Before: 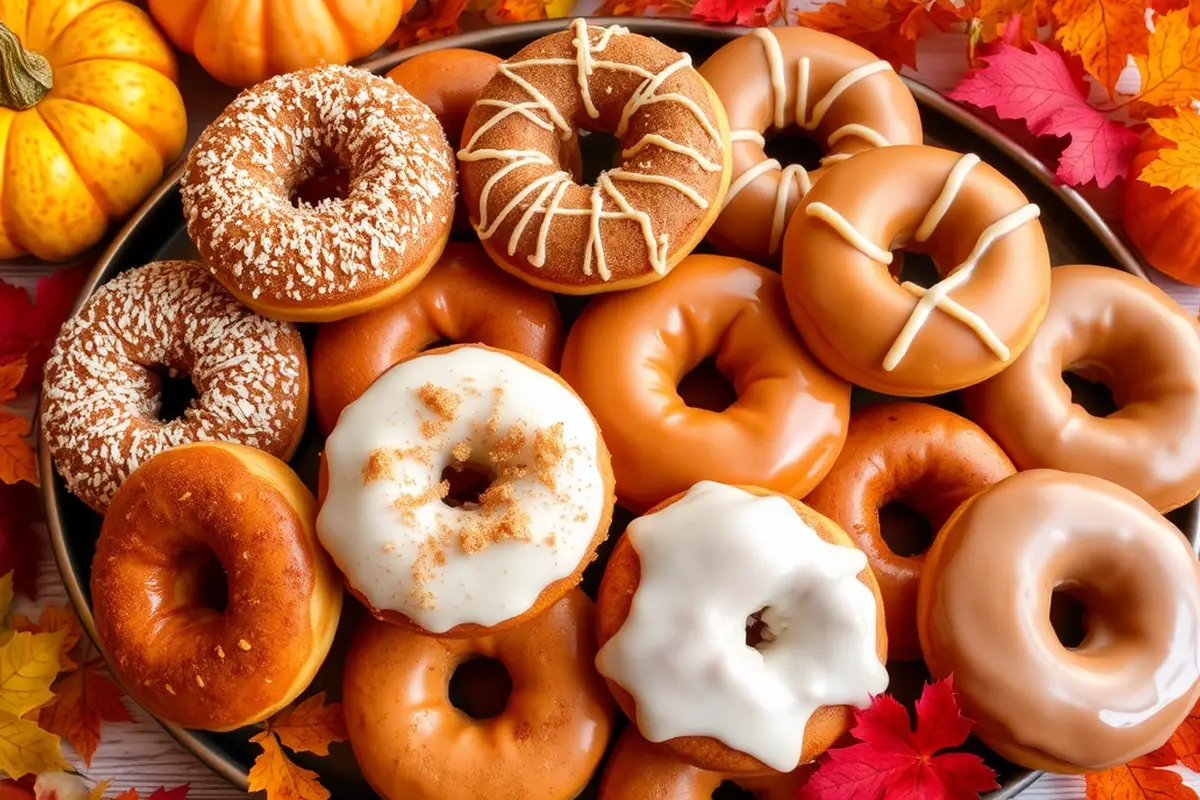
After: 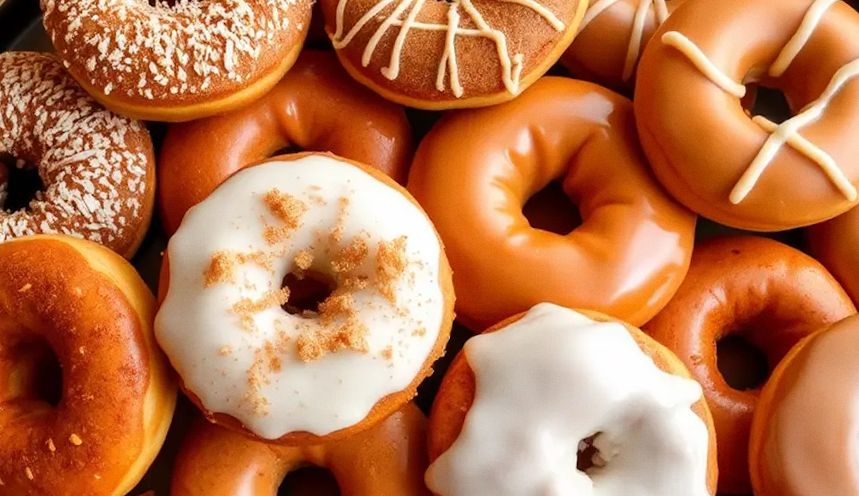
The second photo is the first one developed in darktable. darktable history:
crop and rotate: angle -3.37°, left 9.79%, top 20.73%, right 12.42%, bottom 11.82%
grain: coarseness 0.09 ISO, strength 10%
